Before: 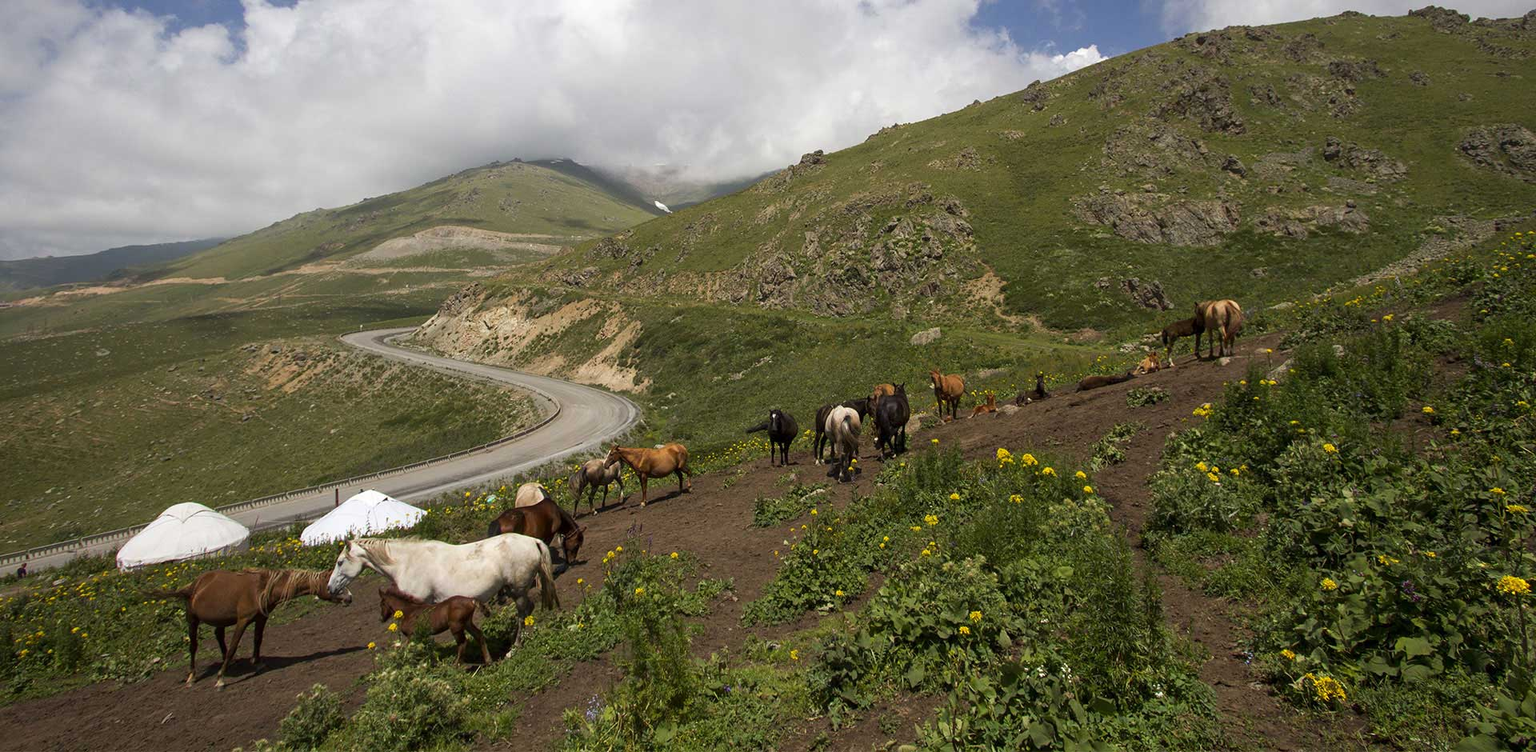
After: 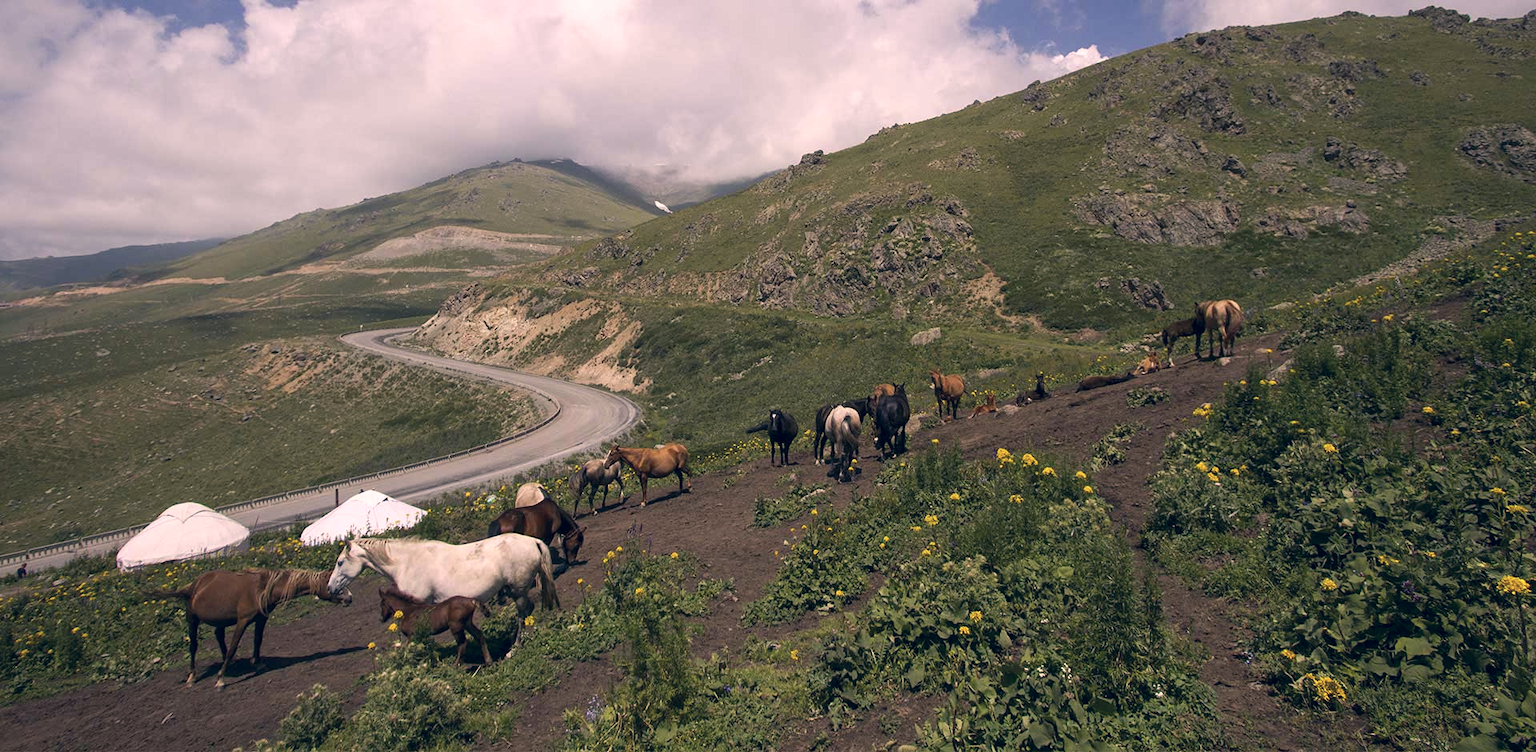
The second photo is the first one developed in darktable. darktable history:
levels: levels [0, 0.492, 0.984]
color correction: highlights a* 14.46, highlights b* 5.85, shadows a* -5.53, shadows b* -15.24, saturation 0.85
